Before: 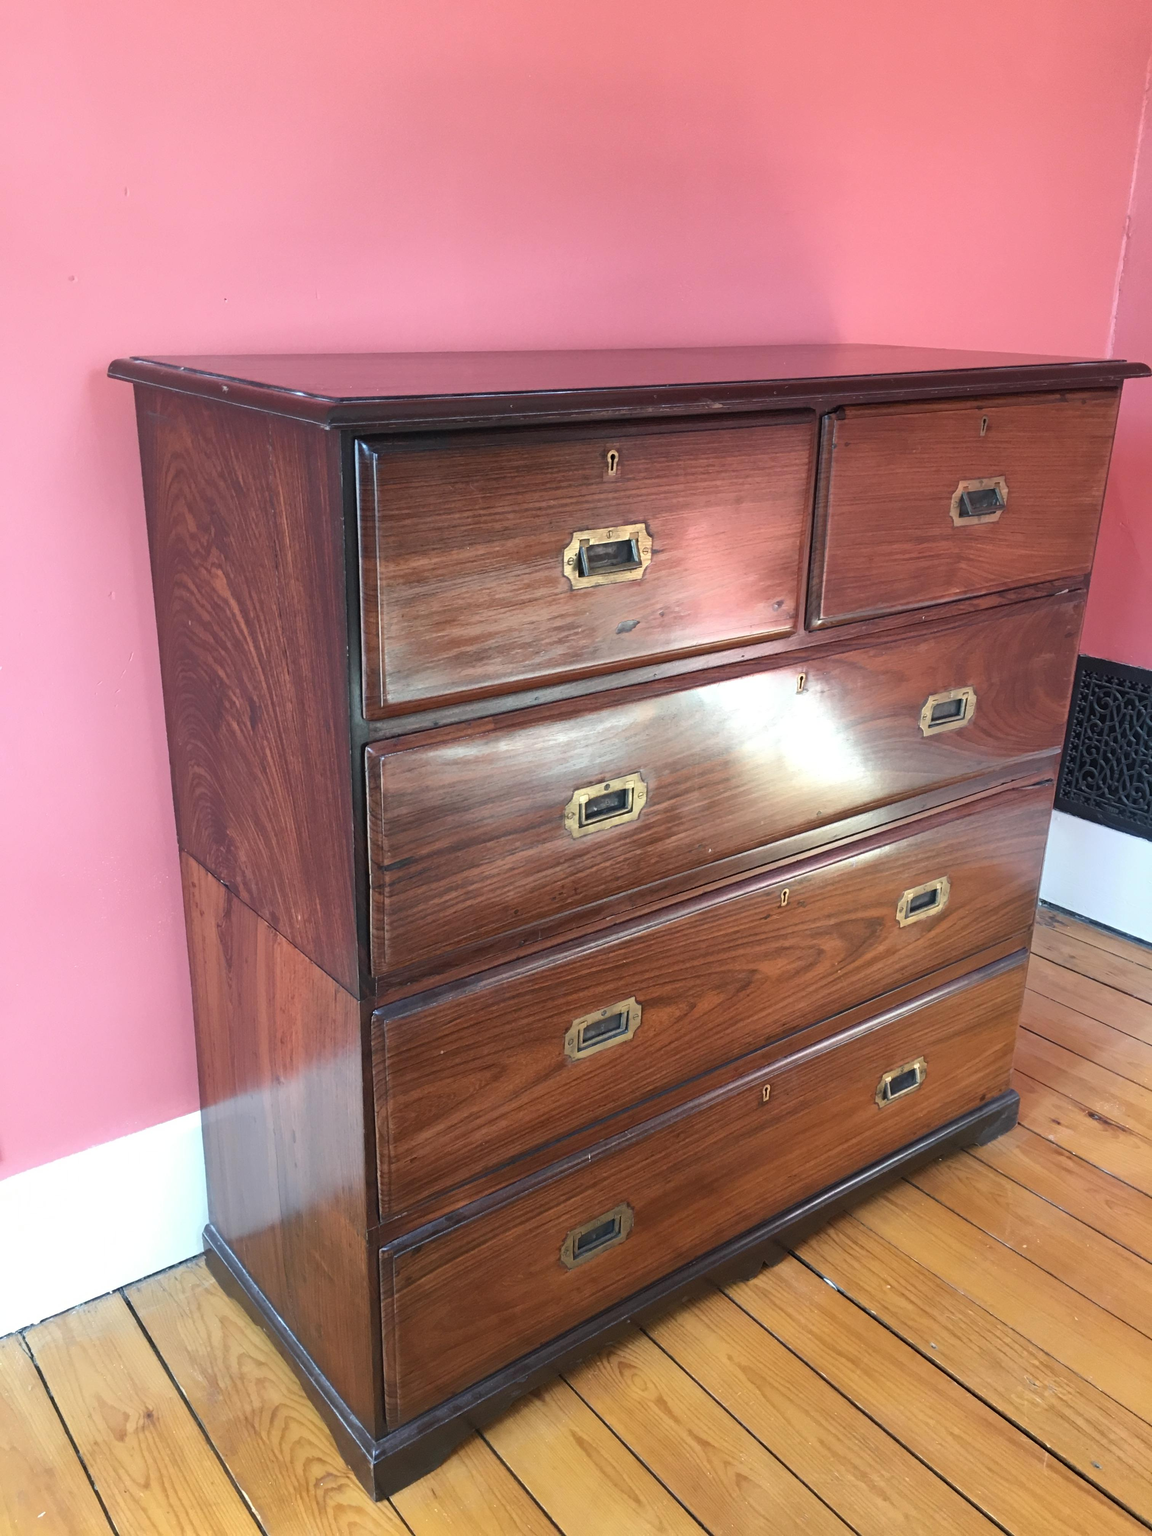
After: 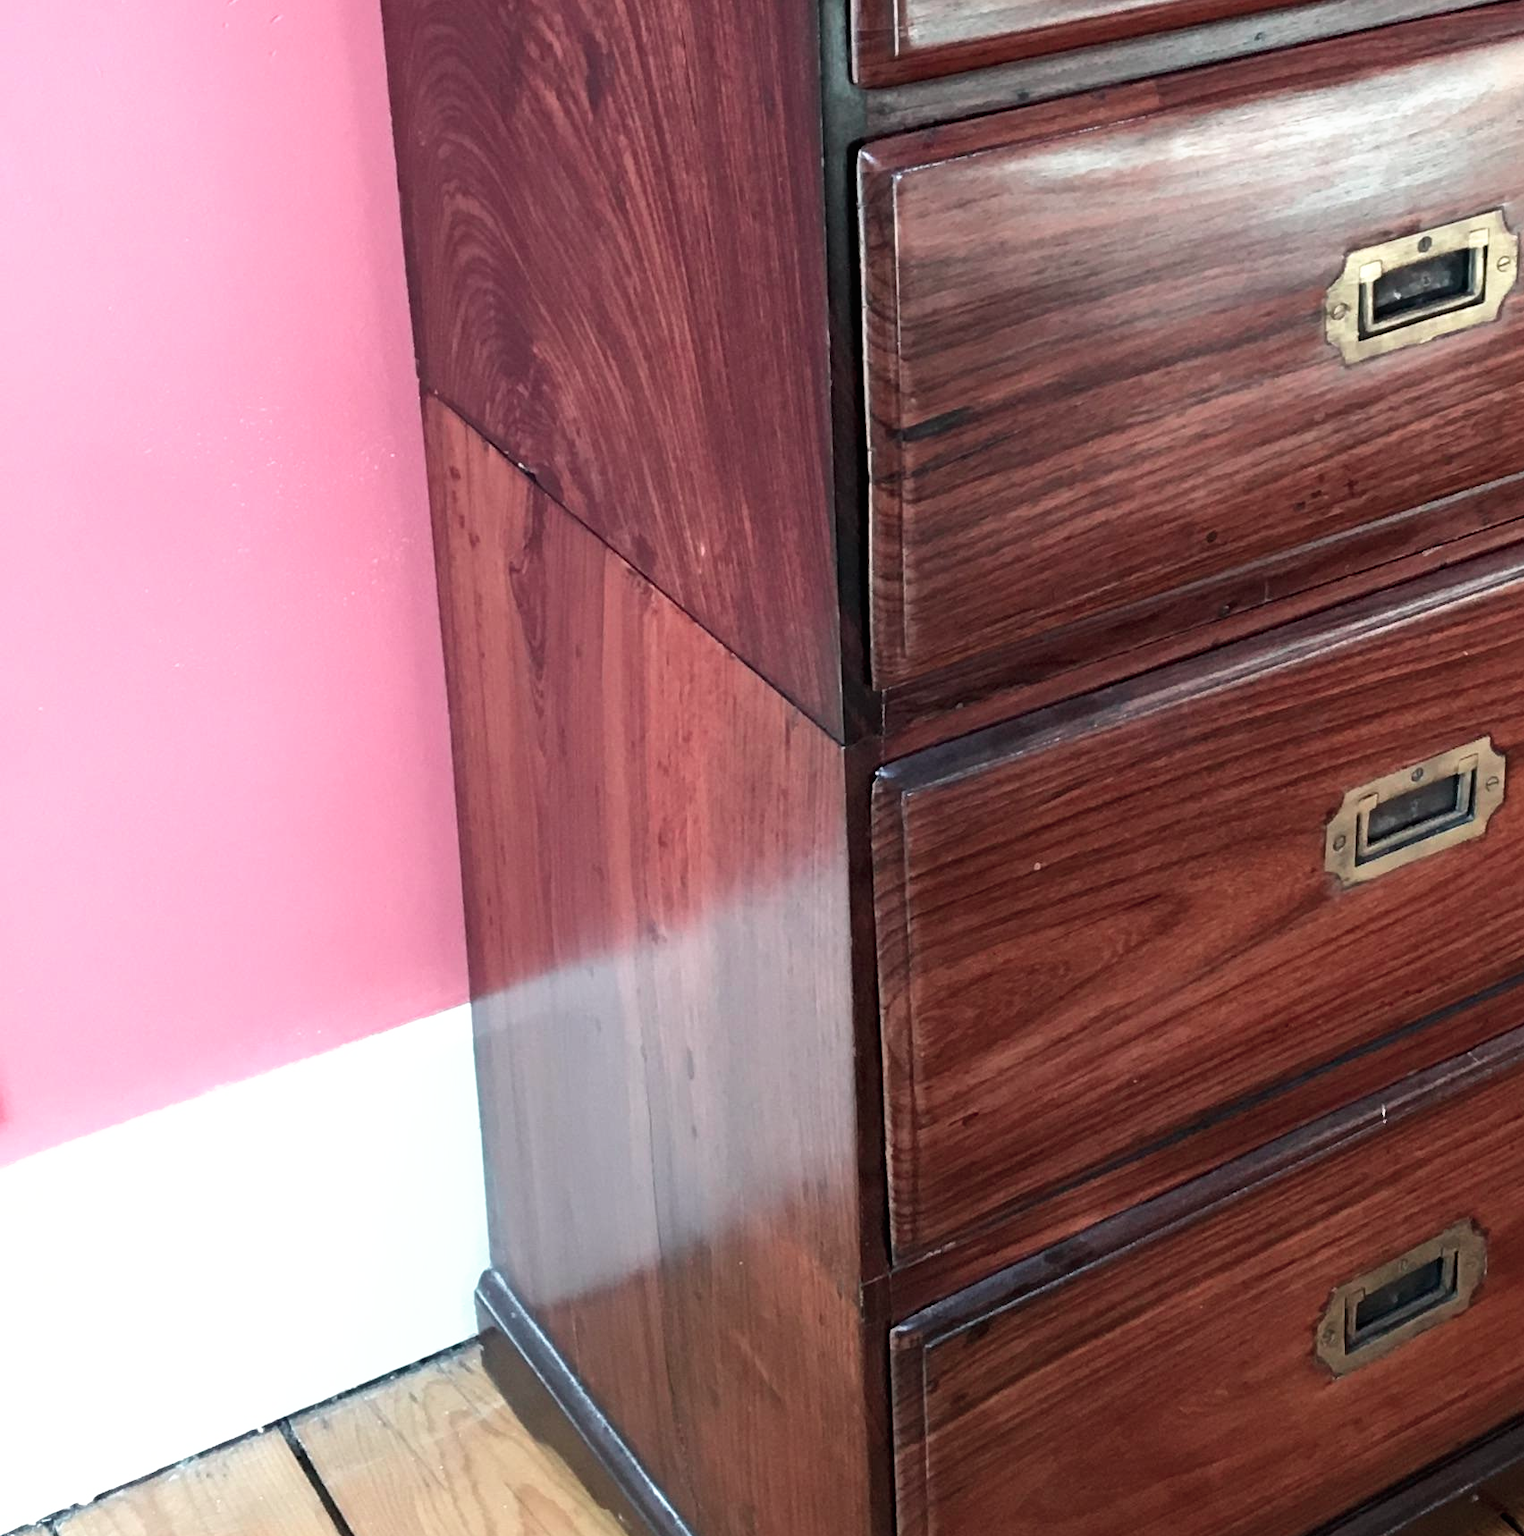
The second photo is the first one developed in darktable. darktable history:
color contrast: blue-yellow contrast 0.62
crop: top 44.483%, right 43.593%, bottom 12.892%
tone curve: curves: ch0 [(0, 0) (0.003, 0) (0.011, 0.001) (0.025, 0.003) (0.044, 0.004) (0.069, 0.007) (0.1, 0.01) (0.136, 0.033) (0.177, 0.082) (0.224, 0.141) (0.277, 0.208) (0.335, 0.282) (0.399, 0.363) (0.468, 0.451) (0.543, 0.545) (0.623, 0.647) (0.709, 0.756) (0.801, 0.87) (0.898, 0.972) (1, 1)], preserve colors none
